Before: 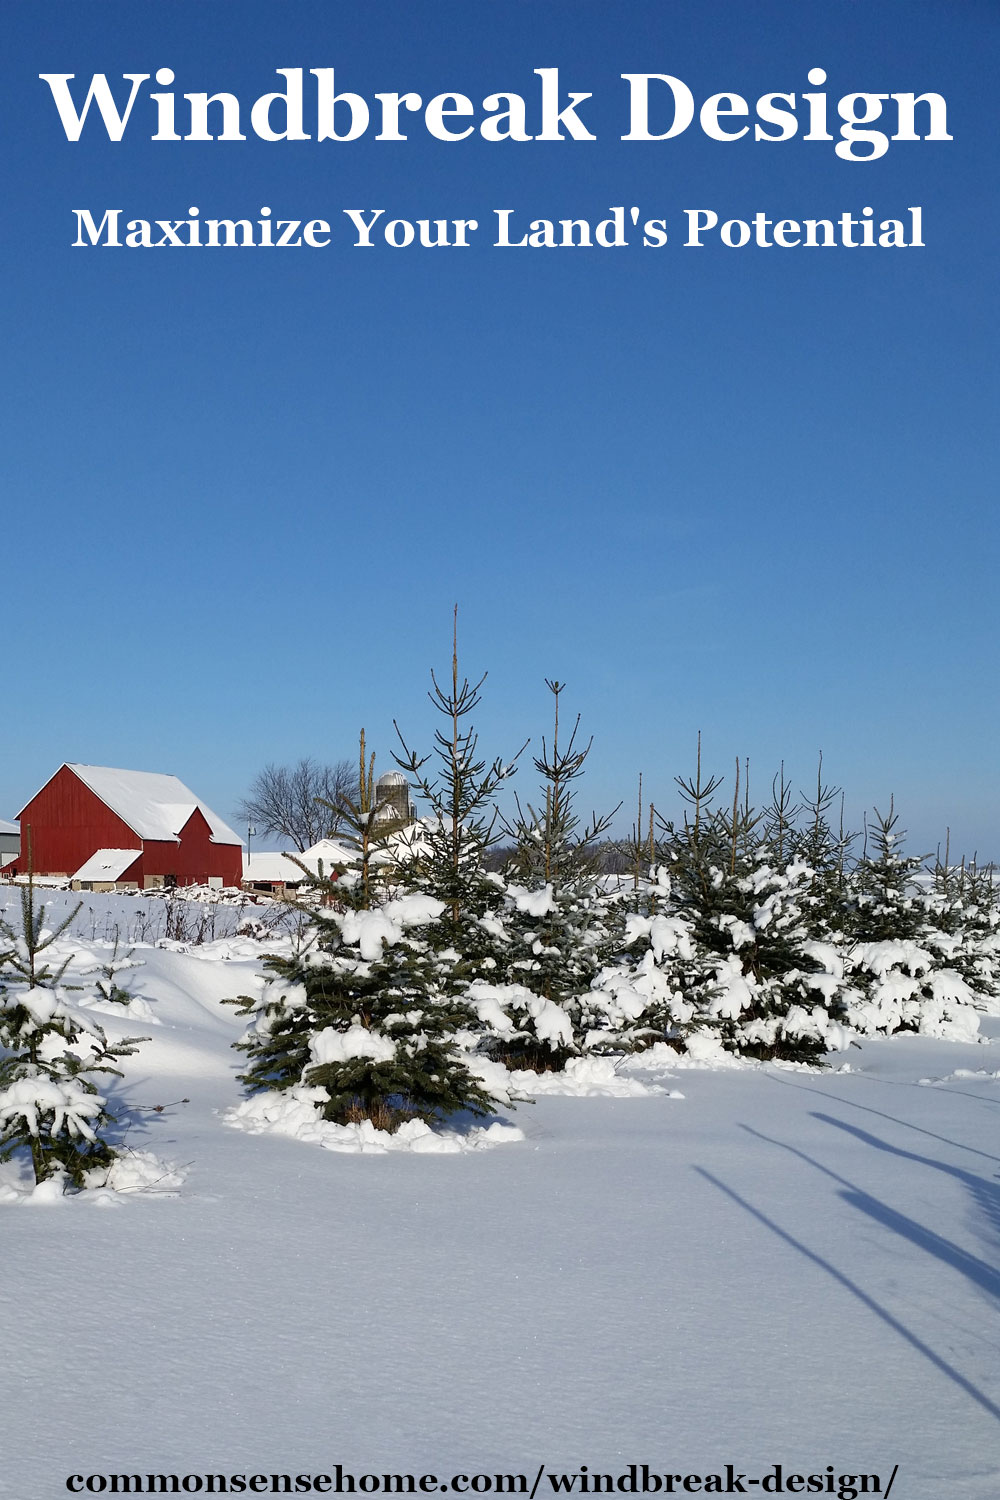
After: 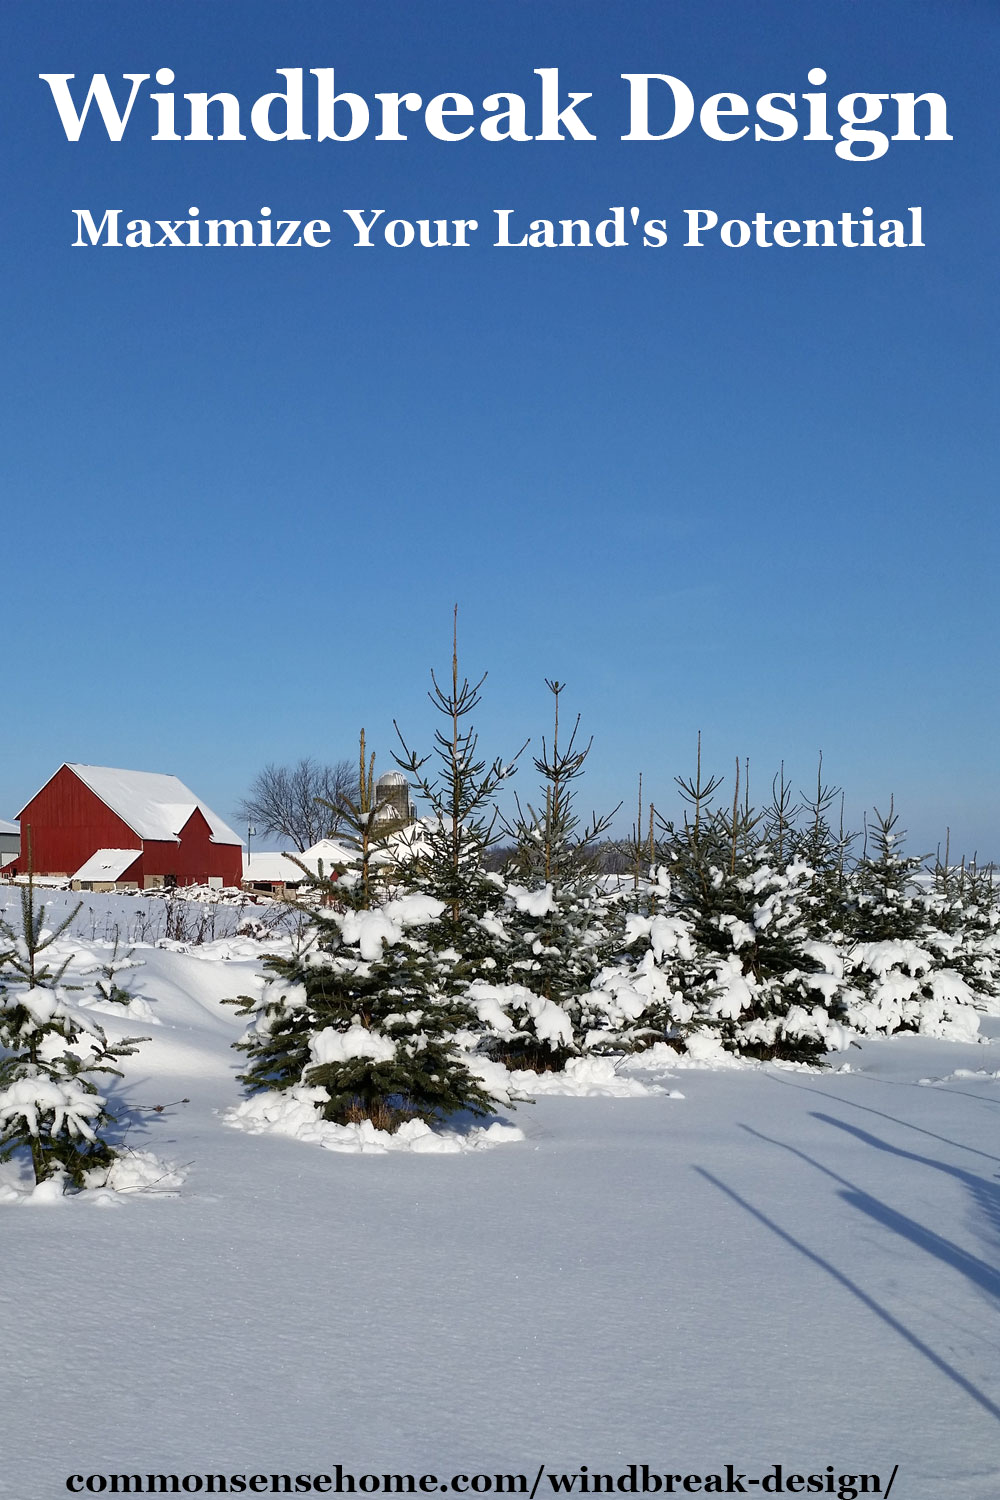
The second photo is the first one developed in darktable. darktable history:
shadows and highlights: white point adjustment 0.865, soften with gaussian
